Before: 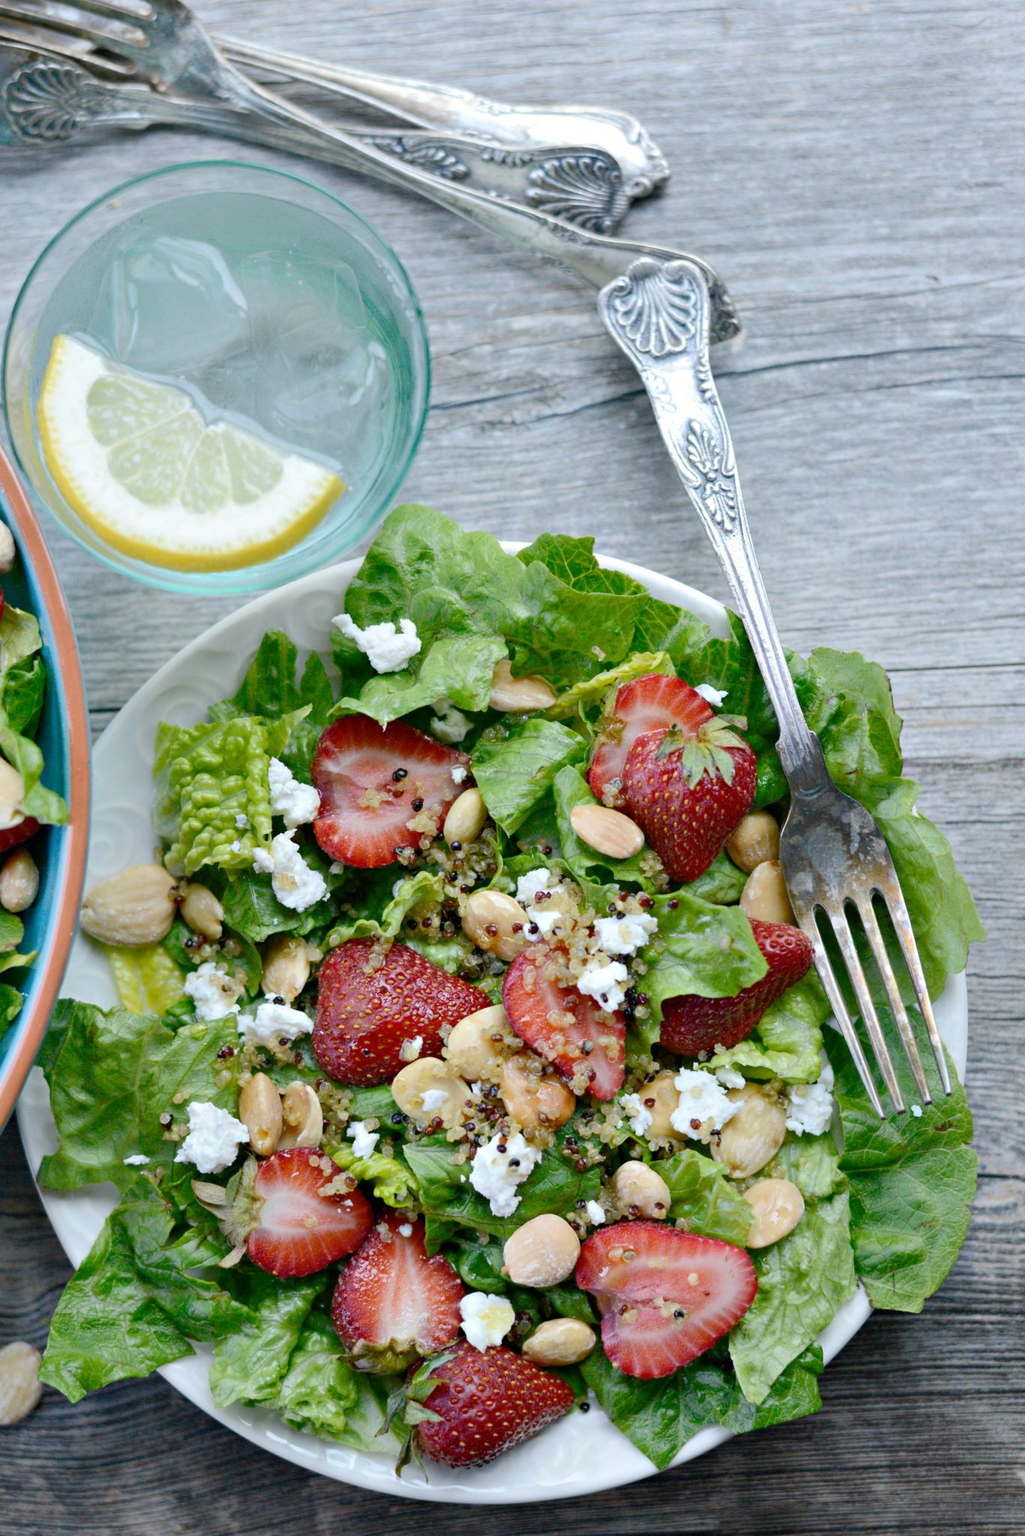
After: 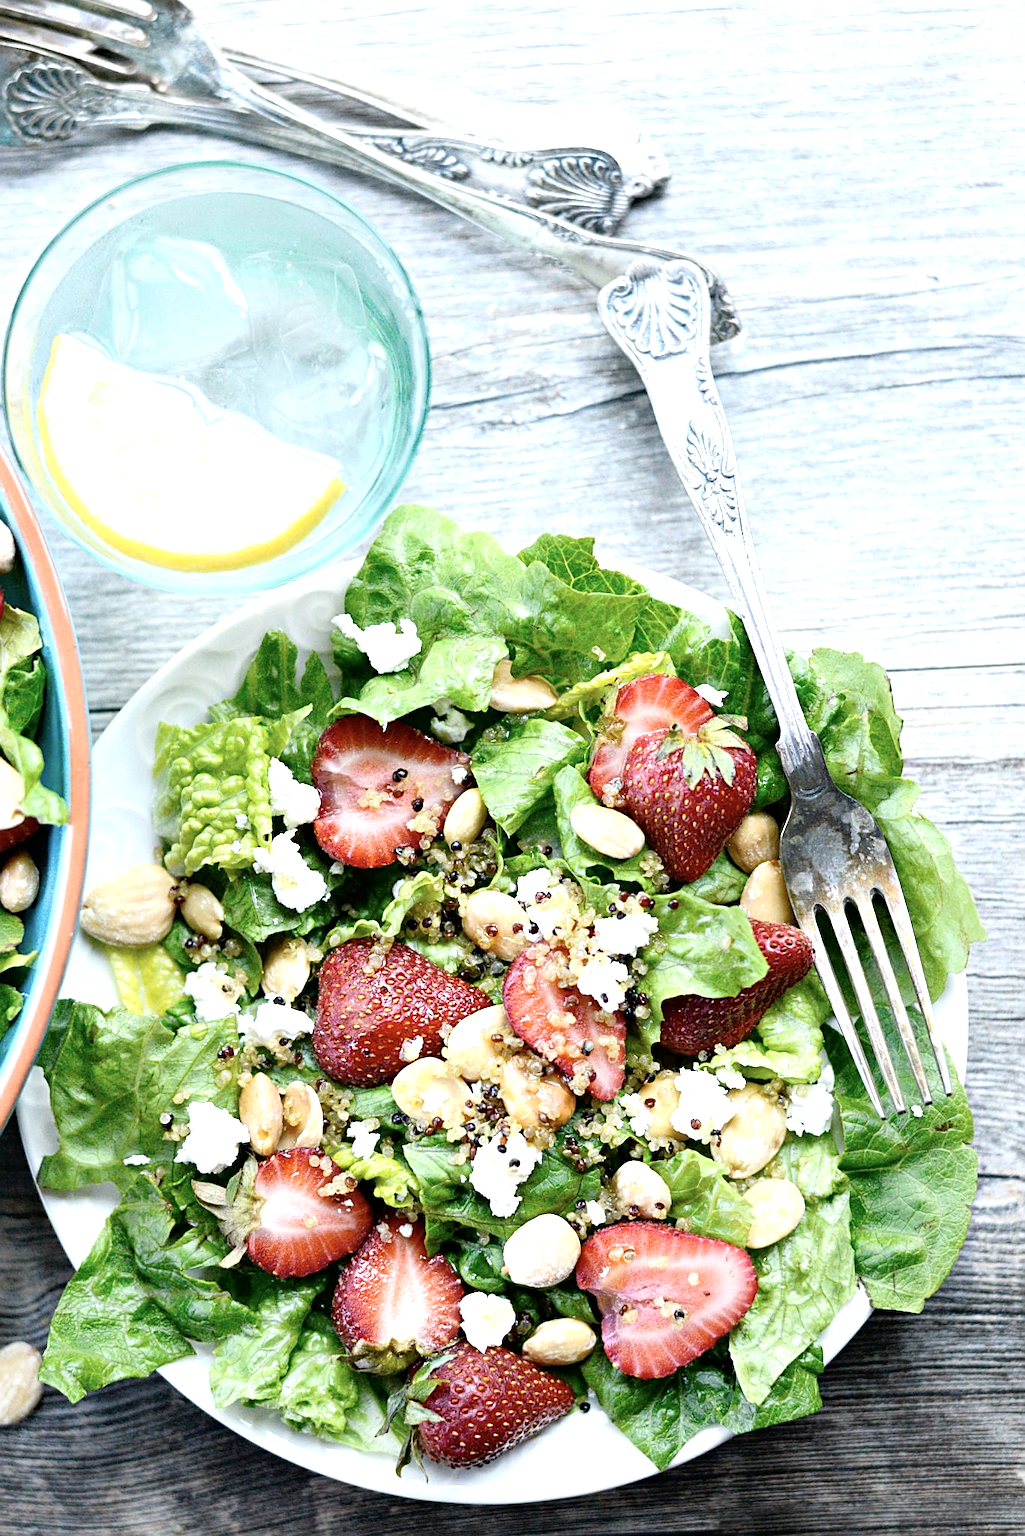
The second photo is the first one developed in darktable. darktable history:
contrast brightness saturation: contrast 0.113, saturation -0.157
sharpen: on, module defaults
tone equalizer: -8 EV -1.07 EV, -7 EV -0.982 EV, -6 EV -0.896 EV, -5 EV -0.612 EV, -3 EV 0.586 EV, -2 EV 0.856 EV, -1 EV 0.995 EV, +0 EV 1.08 EV
